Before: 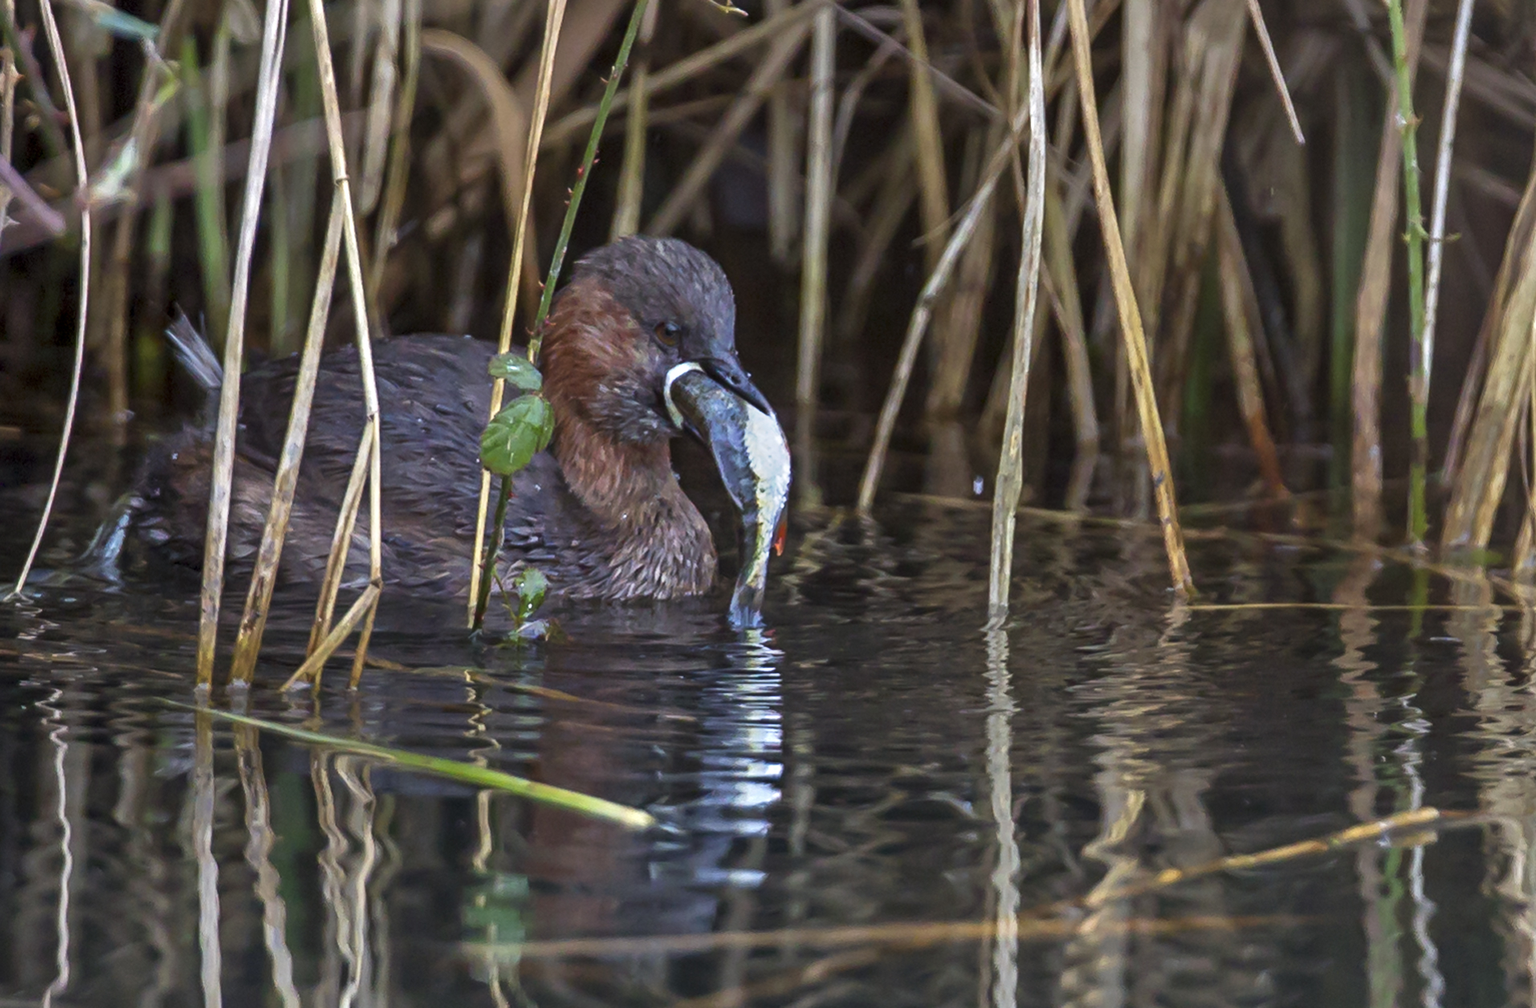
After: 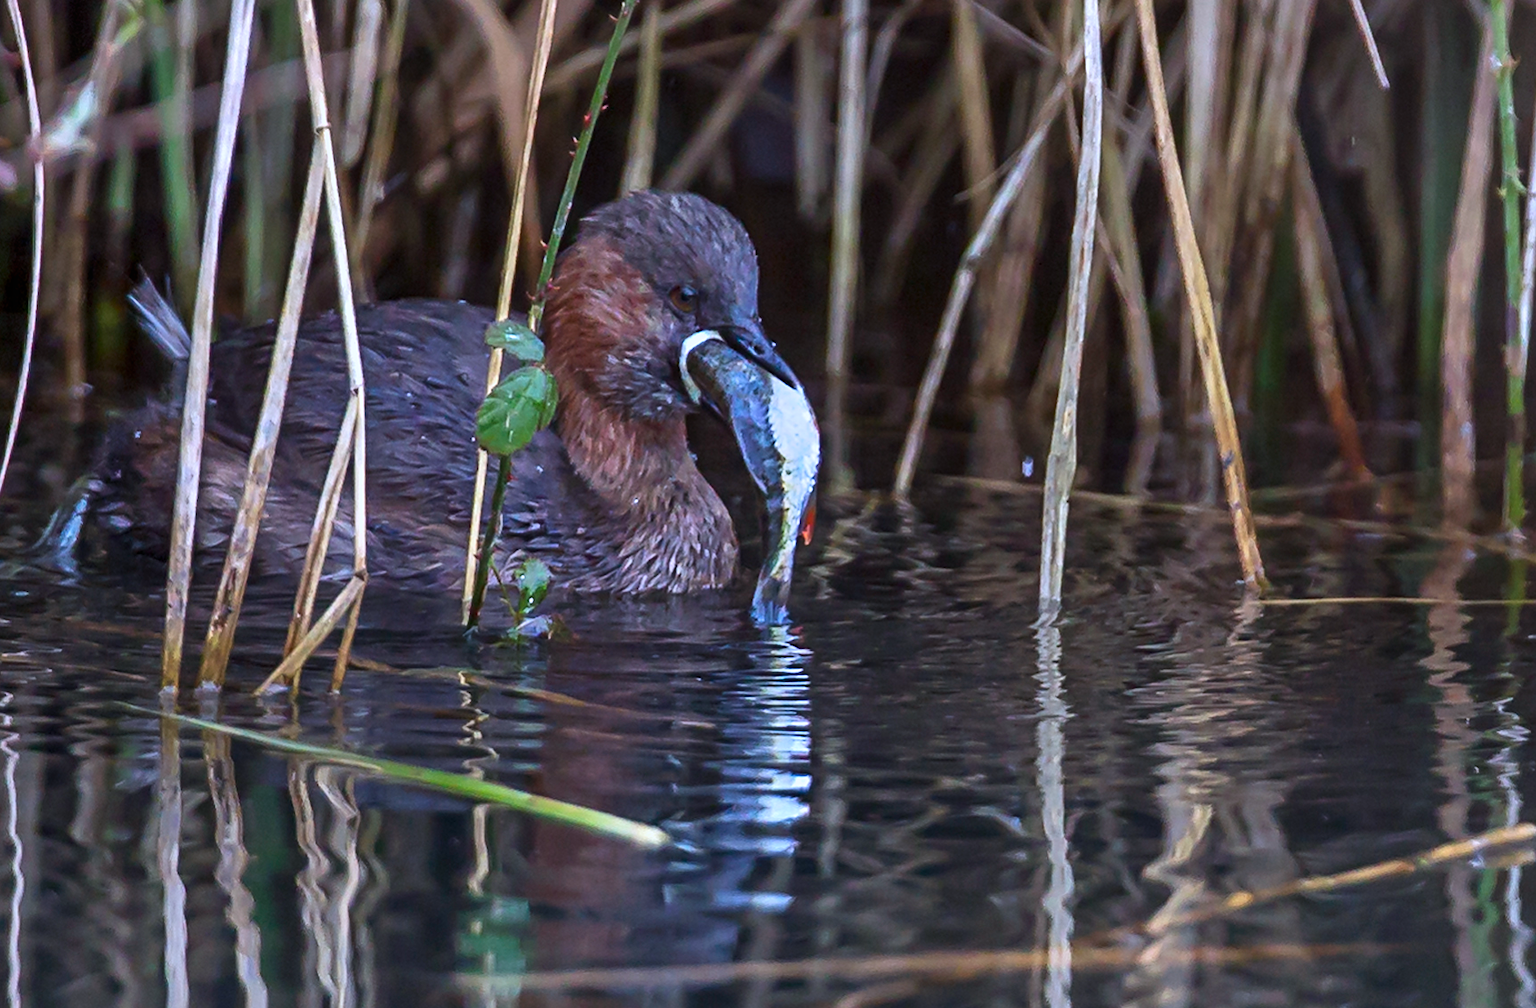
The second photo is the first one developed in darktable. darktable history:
crop: left 3.305%, top 6.436%, right 6.389%, bottom 3.258%
contrast brightness saturation: contrast 0.14
sharpen: radius 1.559, amount 0.373, threshold 1.271
contrast equalizer: y [[0.5, 0.5, 0.472, 0.5, 0.5, 0.5], [0.5 ×6], [0.5 ×6], [0 ×6], [0 ×6]]
color calibration: illuminant custom, x 0.373, y 0.388, temperature 4269.97 K
shadows and highlights: shadows 25, highlights -25
vibrance: on, module defaults
